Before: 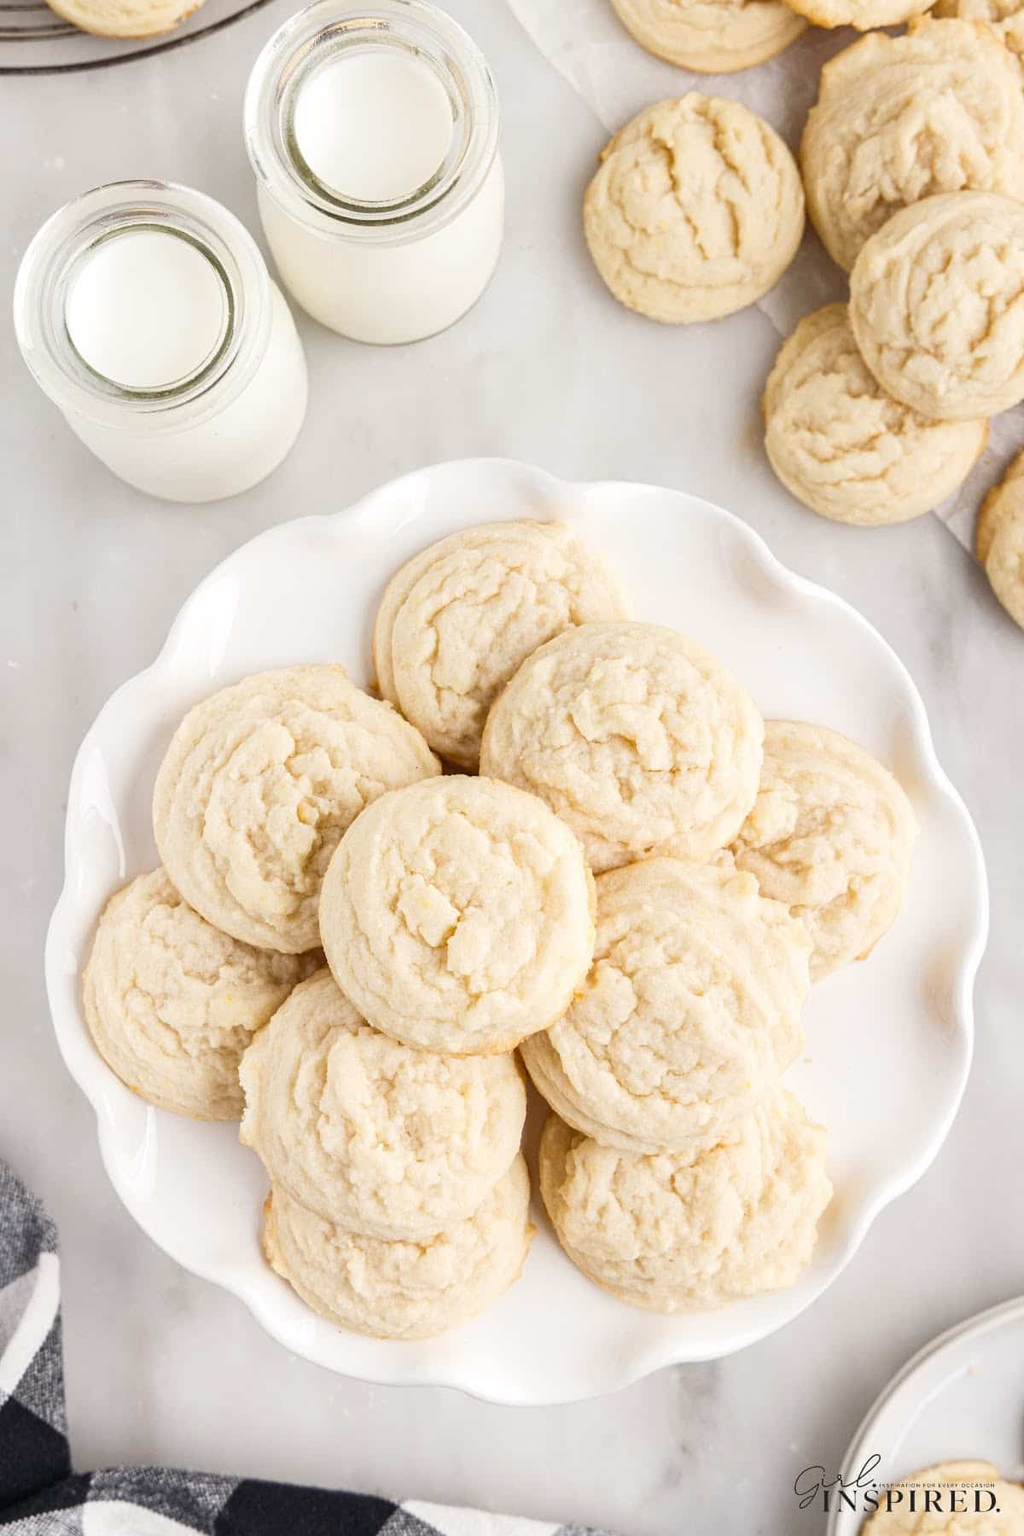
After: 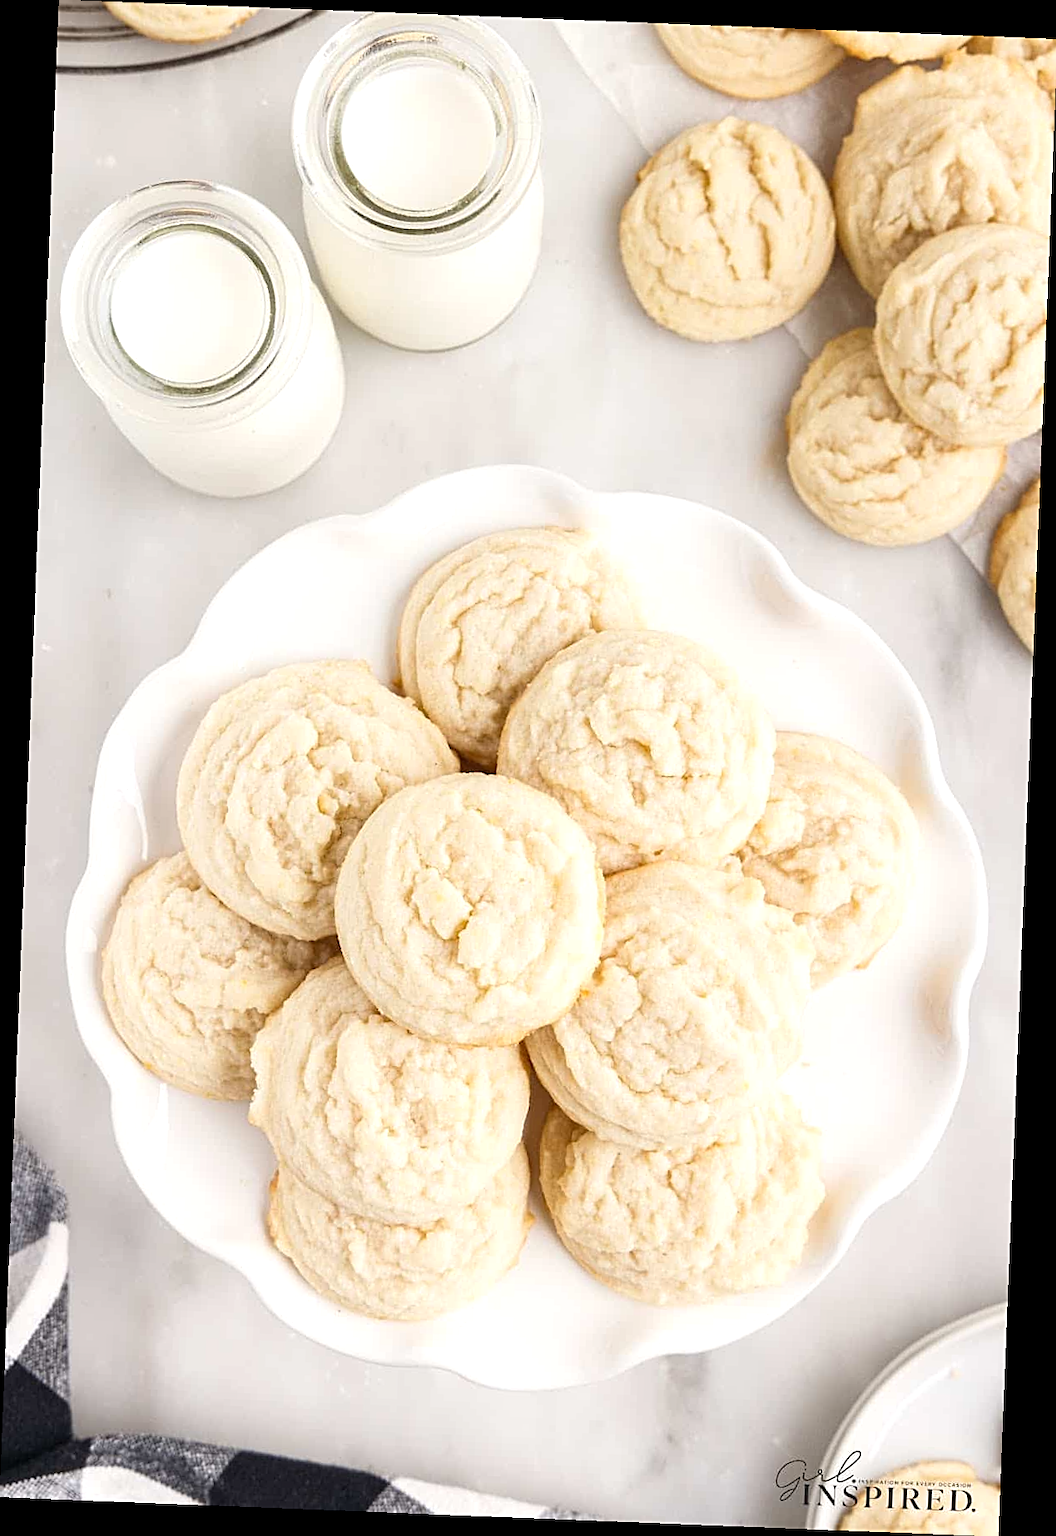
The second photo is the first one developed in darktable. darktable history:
rotate and perspective: rotation 2.27°, automatic cropping off
sharpen: radius 1.967
exposure: exposure 0.197 EV, compensate highlight preservation false
